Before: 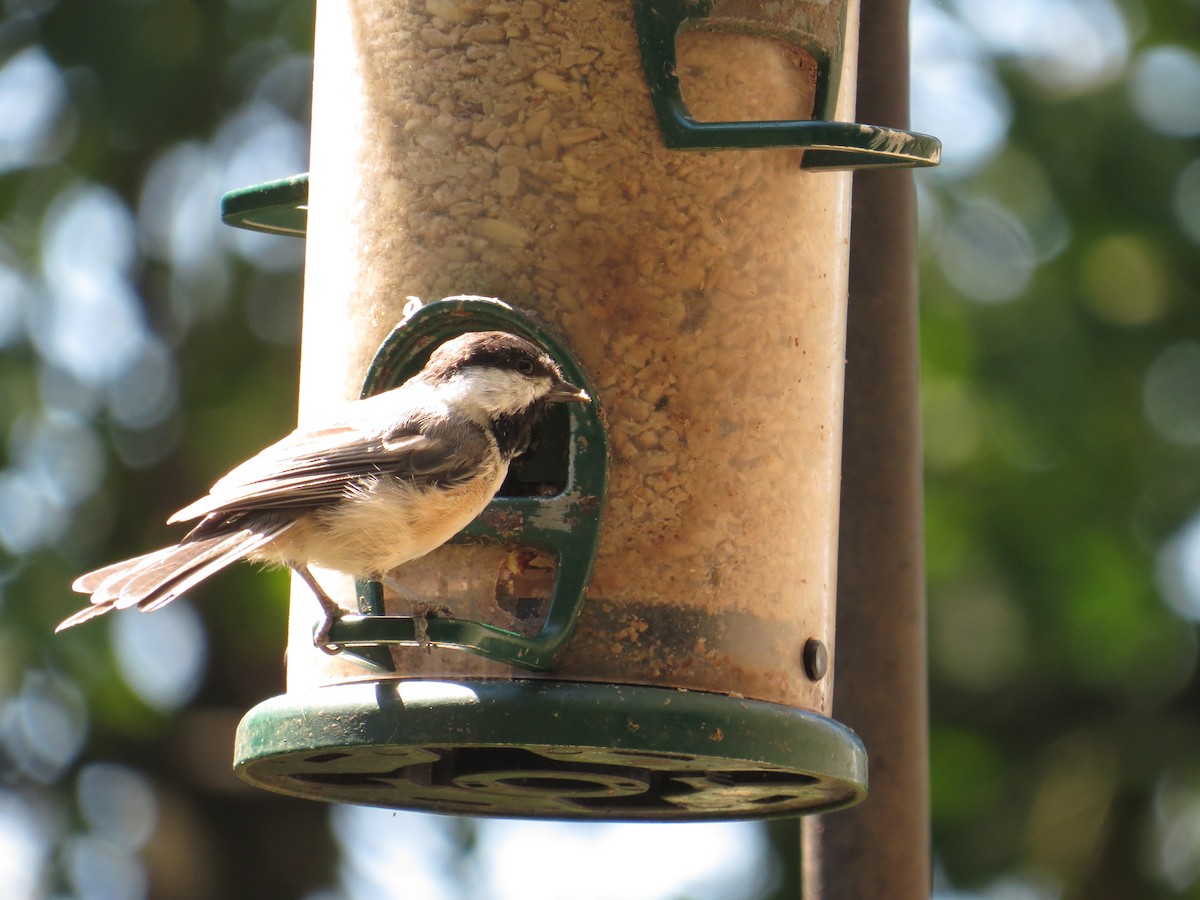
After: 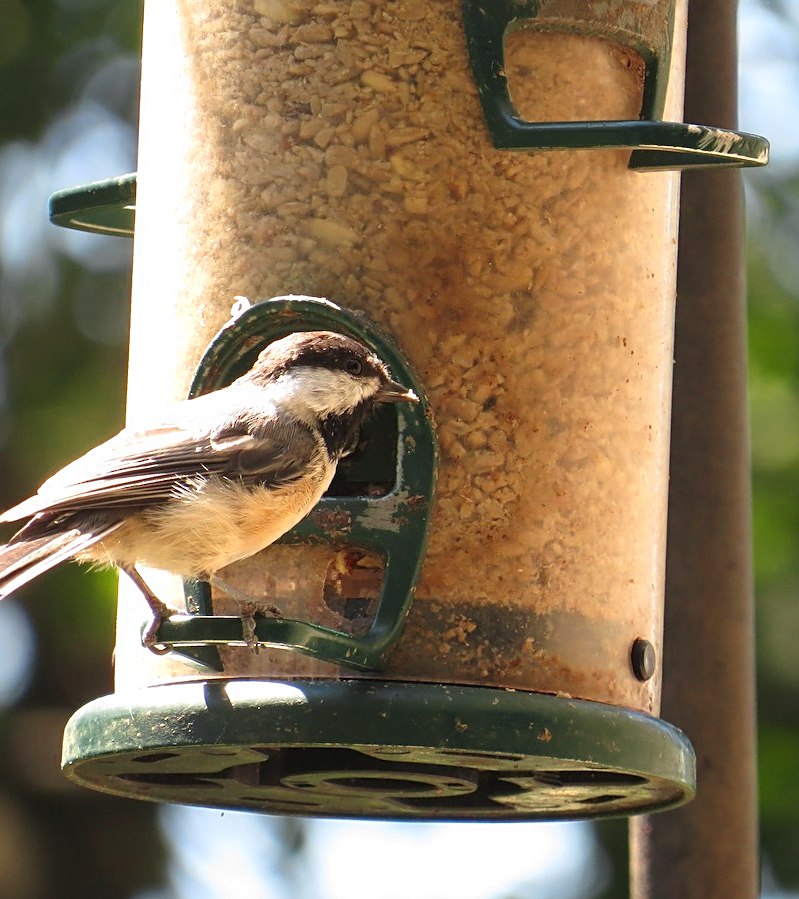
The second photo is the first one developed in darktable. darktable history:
color zones: curves: ch0 [(0.004, 0.305) (0.261, 0.623) (0.389, 0.399) (0.708, 0.571) (0.947, 0.34)]; ch1 [(0.025, 0.645) (0.229, 0.584) (0.326, 0.551) (0.484, 0.262) (0.757, 0.643)]
sharpen: on, module defaults
crop and rotate: left 14.385%, right 18.948%
